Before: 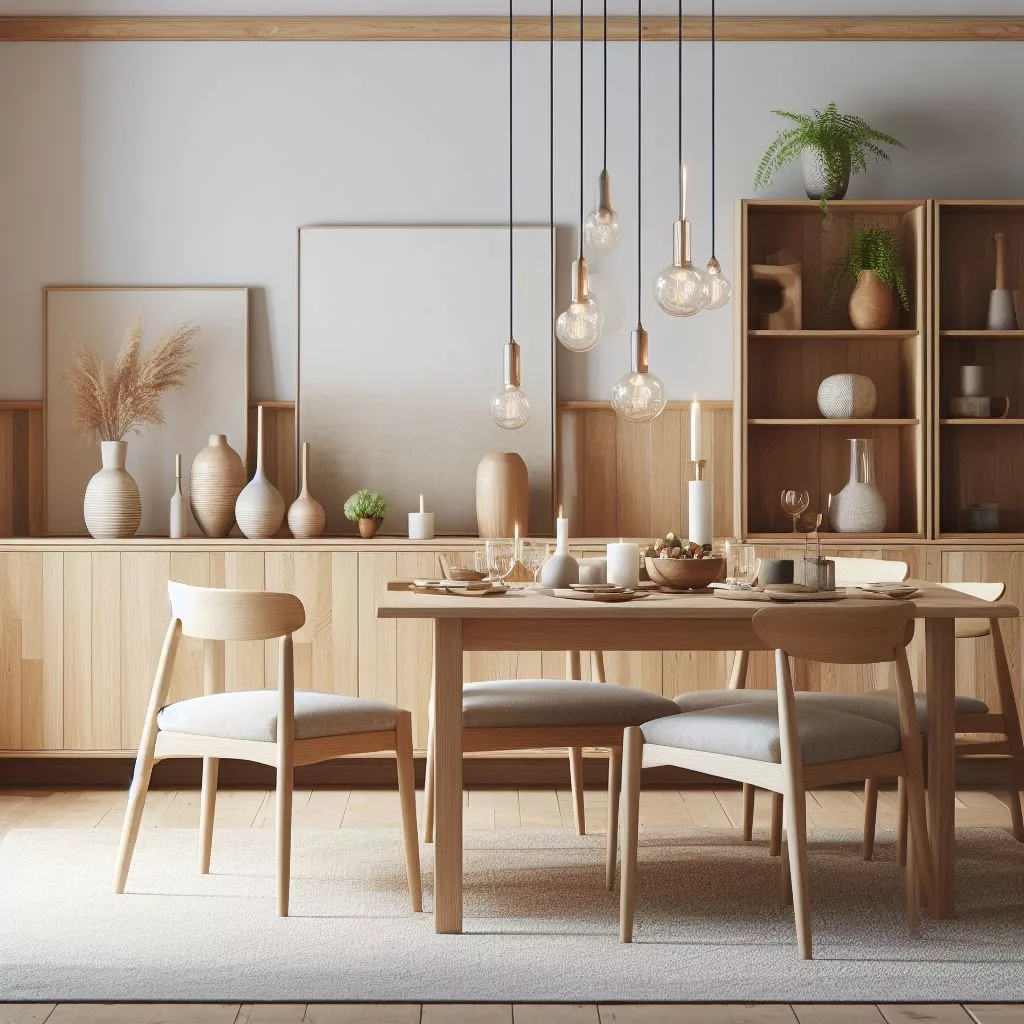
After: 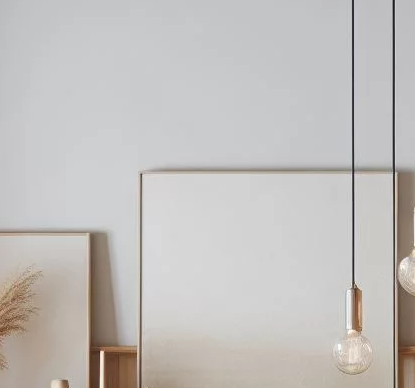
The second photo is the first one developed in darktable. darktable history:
color correction: highlights a* 0.003, highlights b* -0.283
crop: left 15.452%, top 5.459%, right 43.956%, bottom 56.62%
